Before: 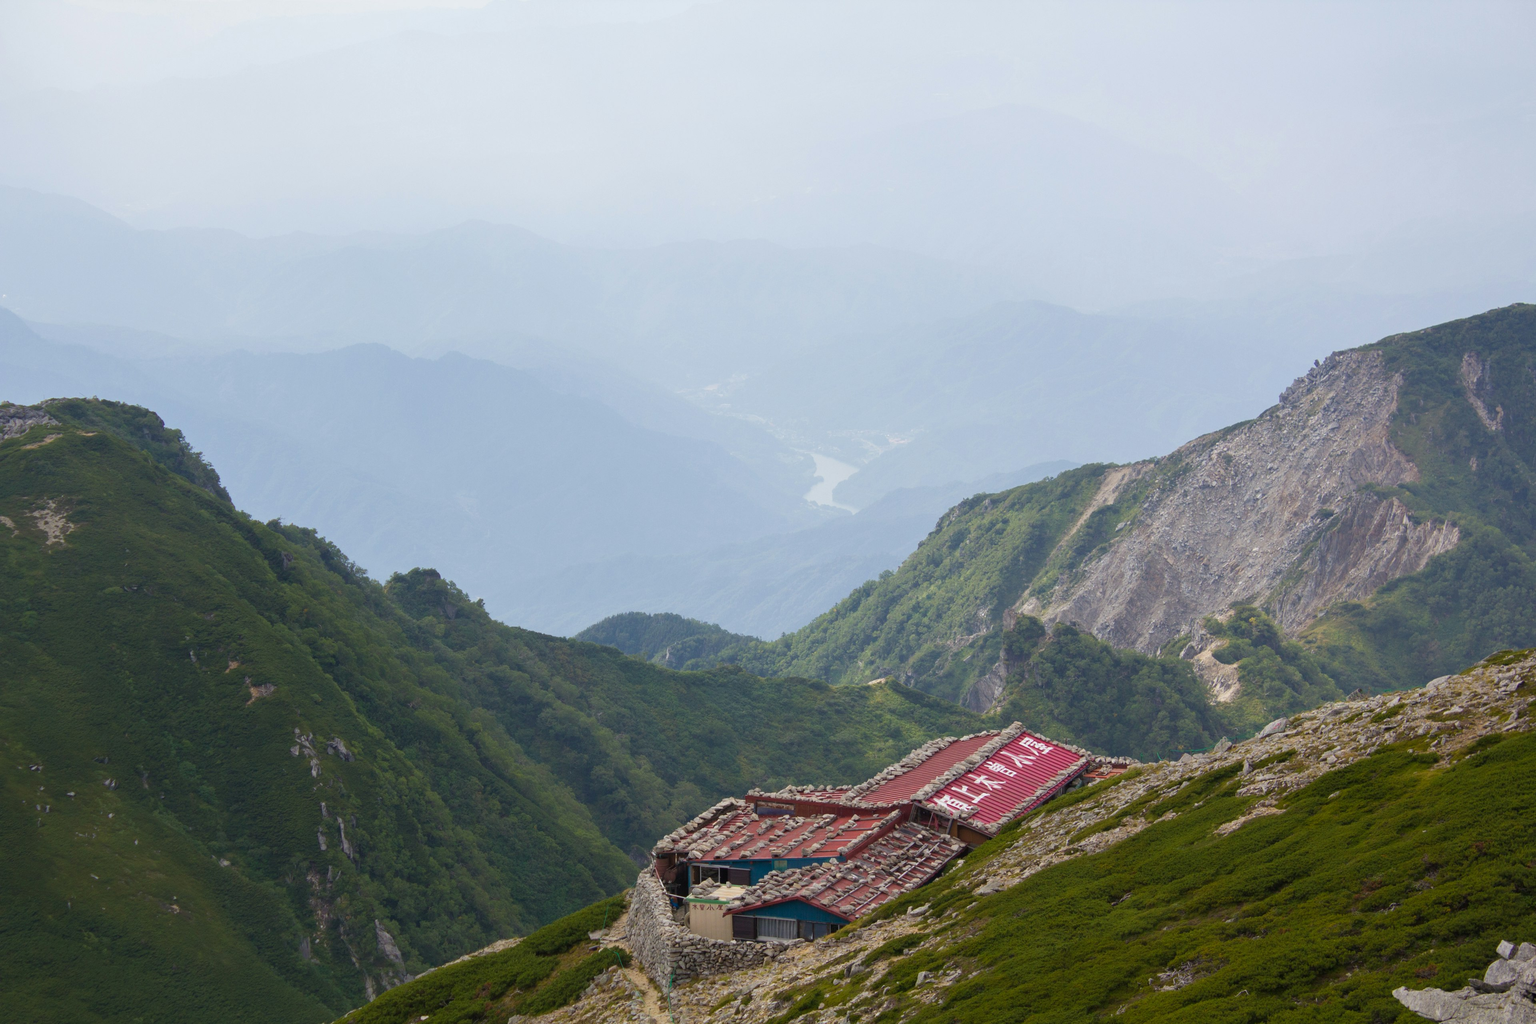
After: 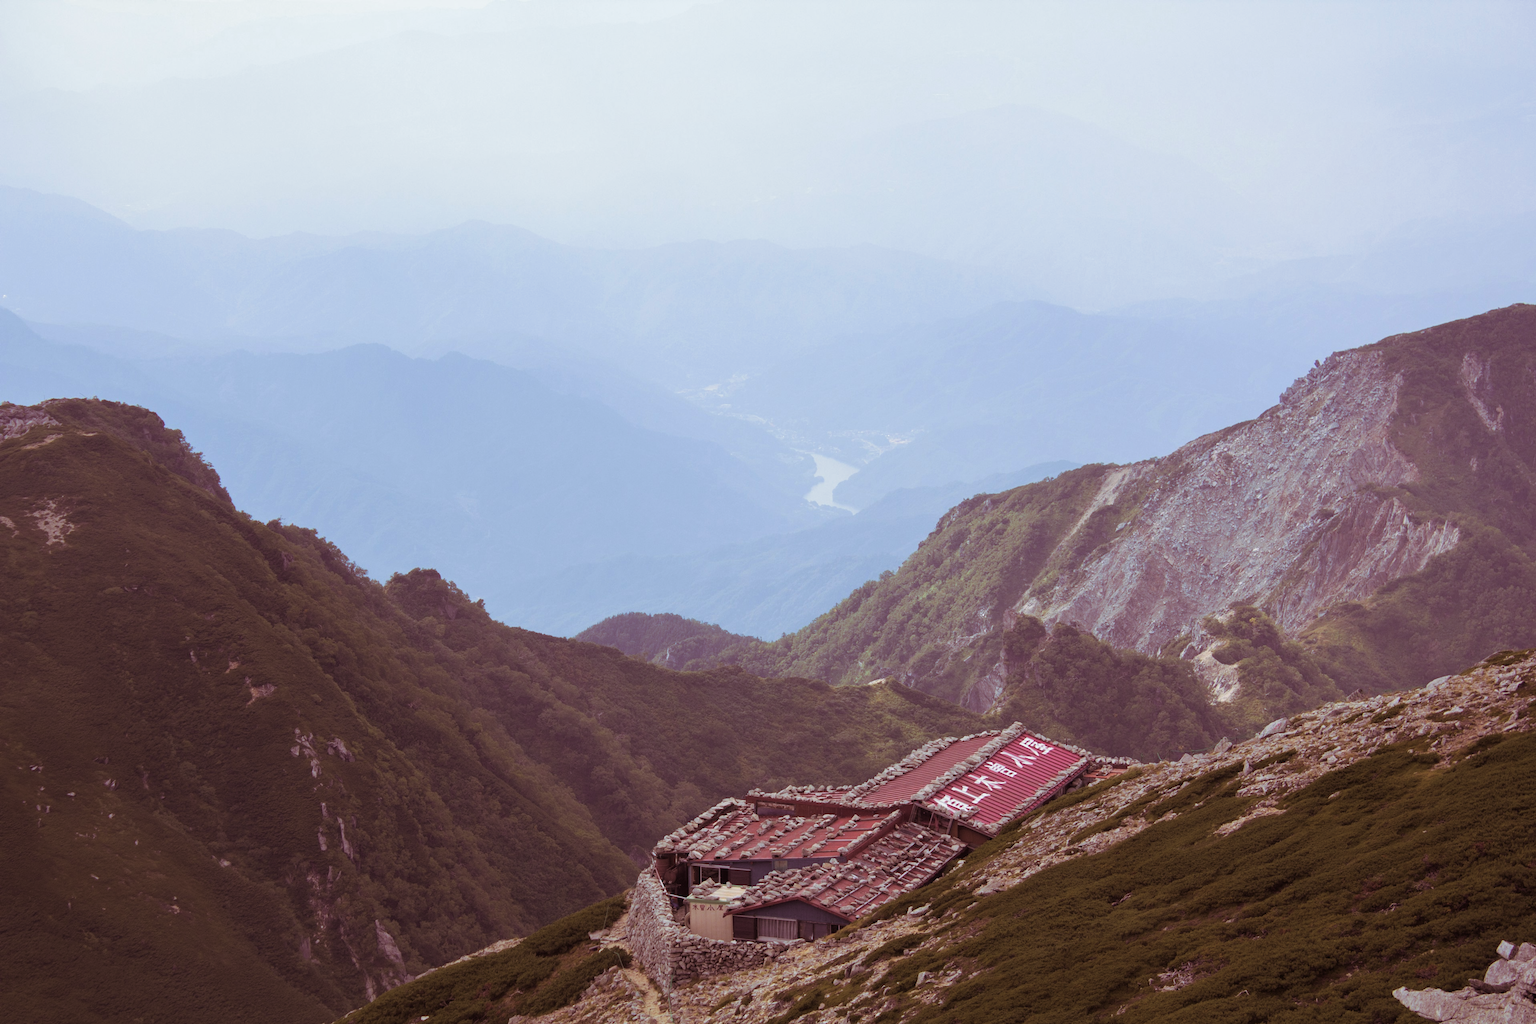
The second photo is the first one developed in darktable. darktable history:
white balance: red 0.984, blue 1.059
split-toning: on, module defaults
